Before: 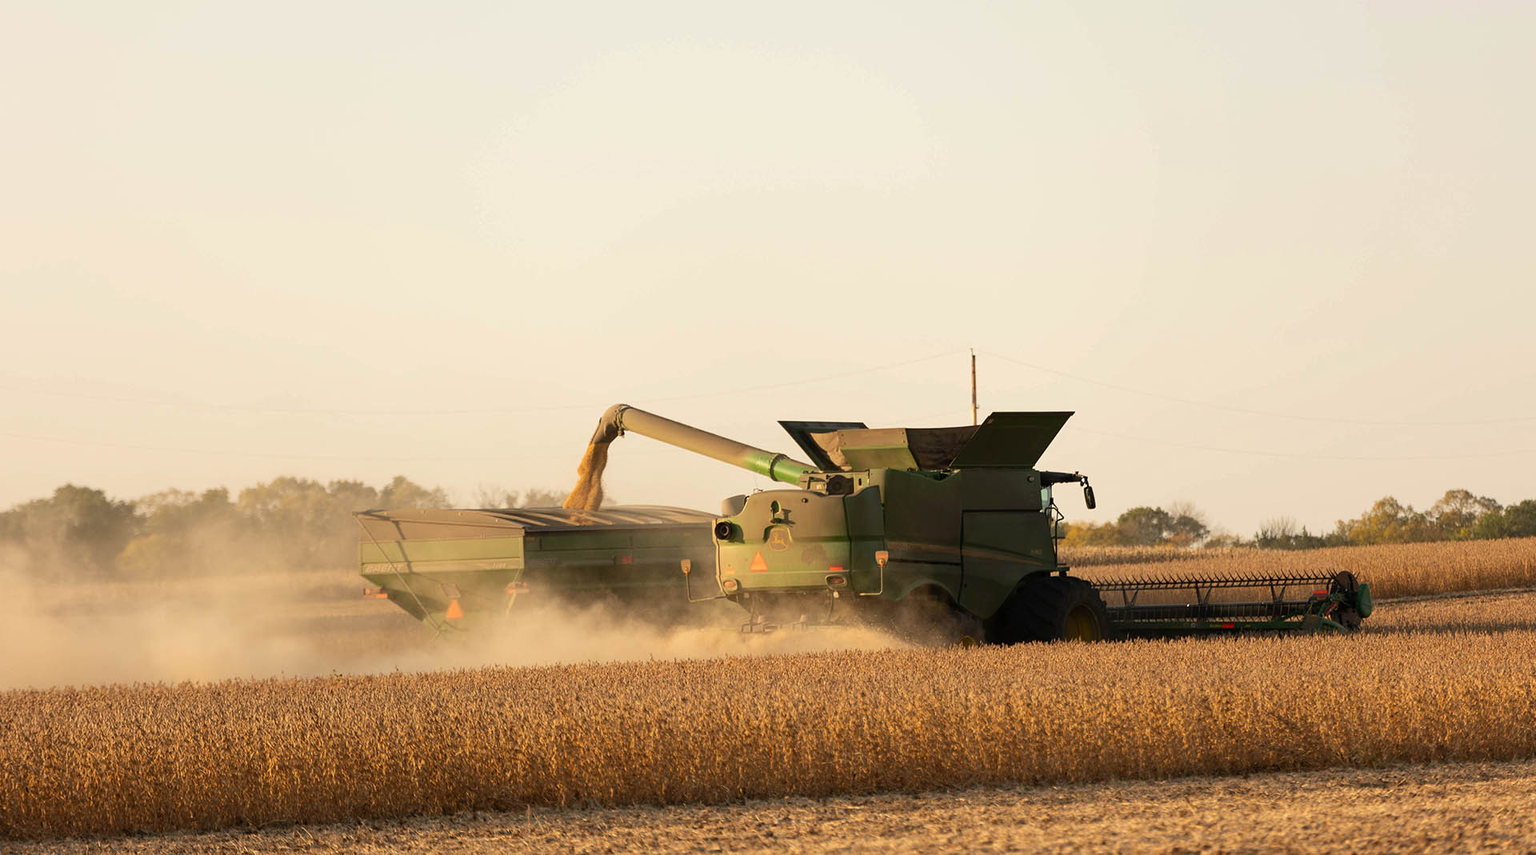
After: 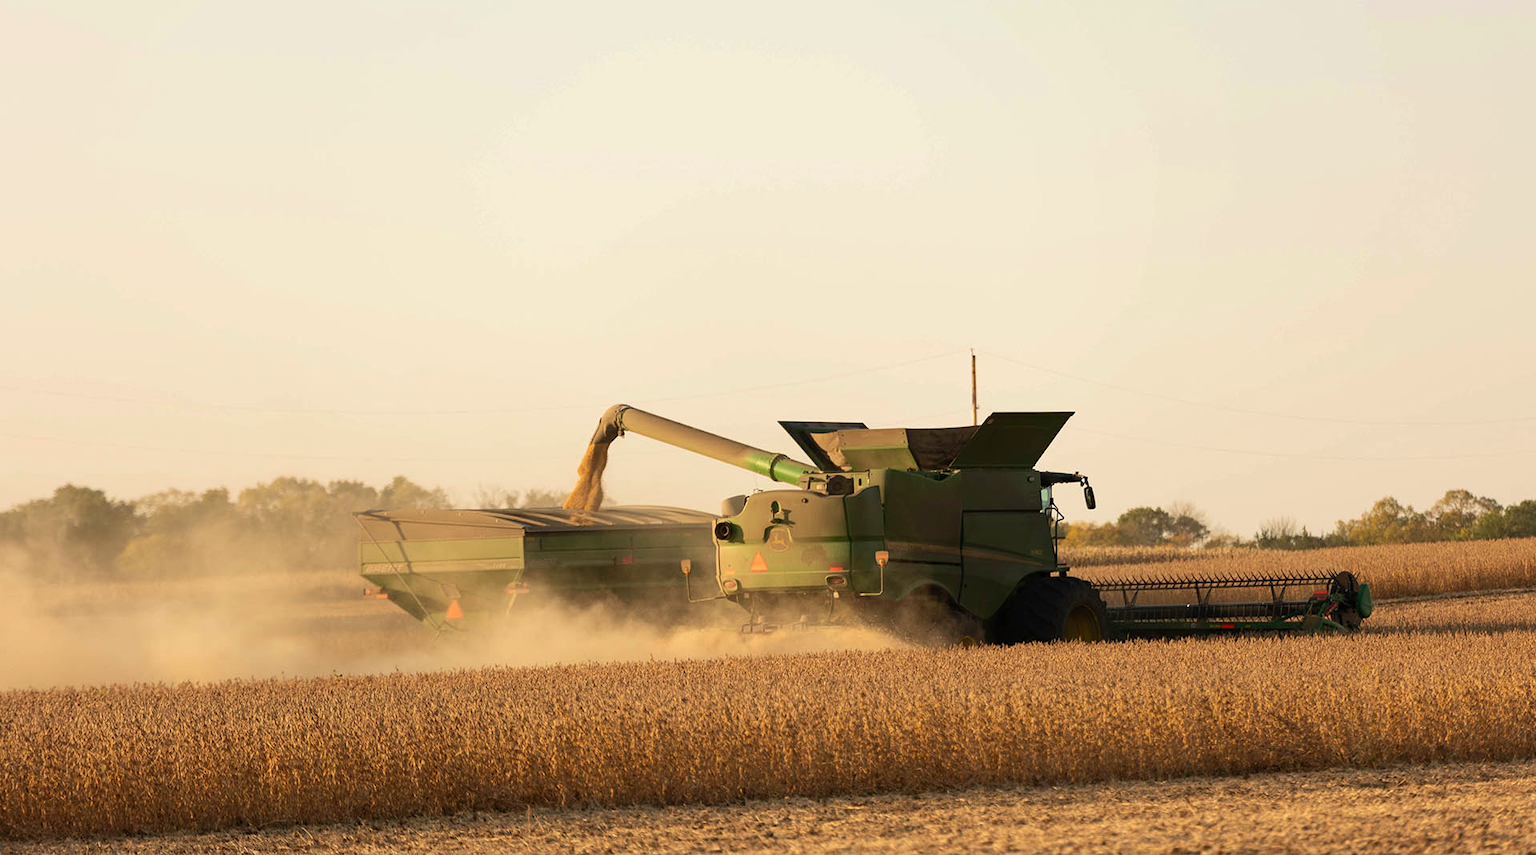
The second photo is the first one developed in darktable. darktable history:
tone equalizer: -8 EV 0.04 EV, edges refinement/feathering 500, mask exposure compensation -1.57 EV, preserve details no
velvia: on, module defaults
